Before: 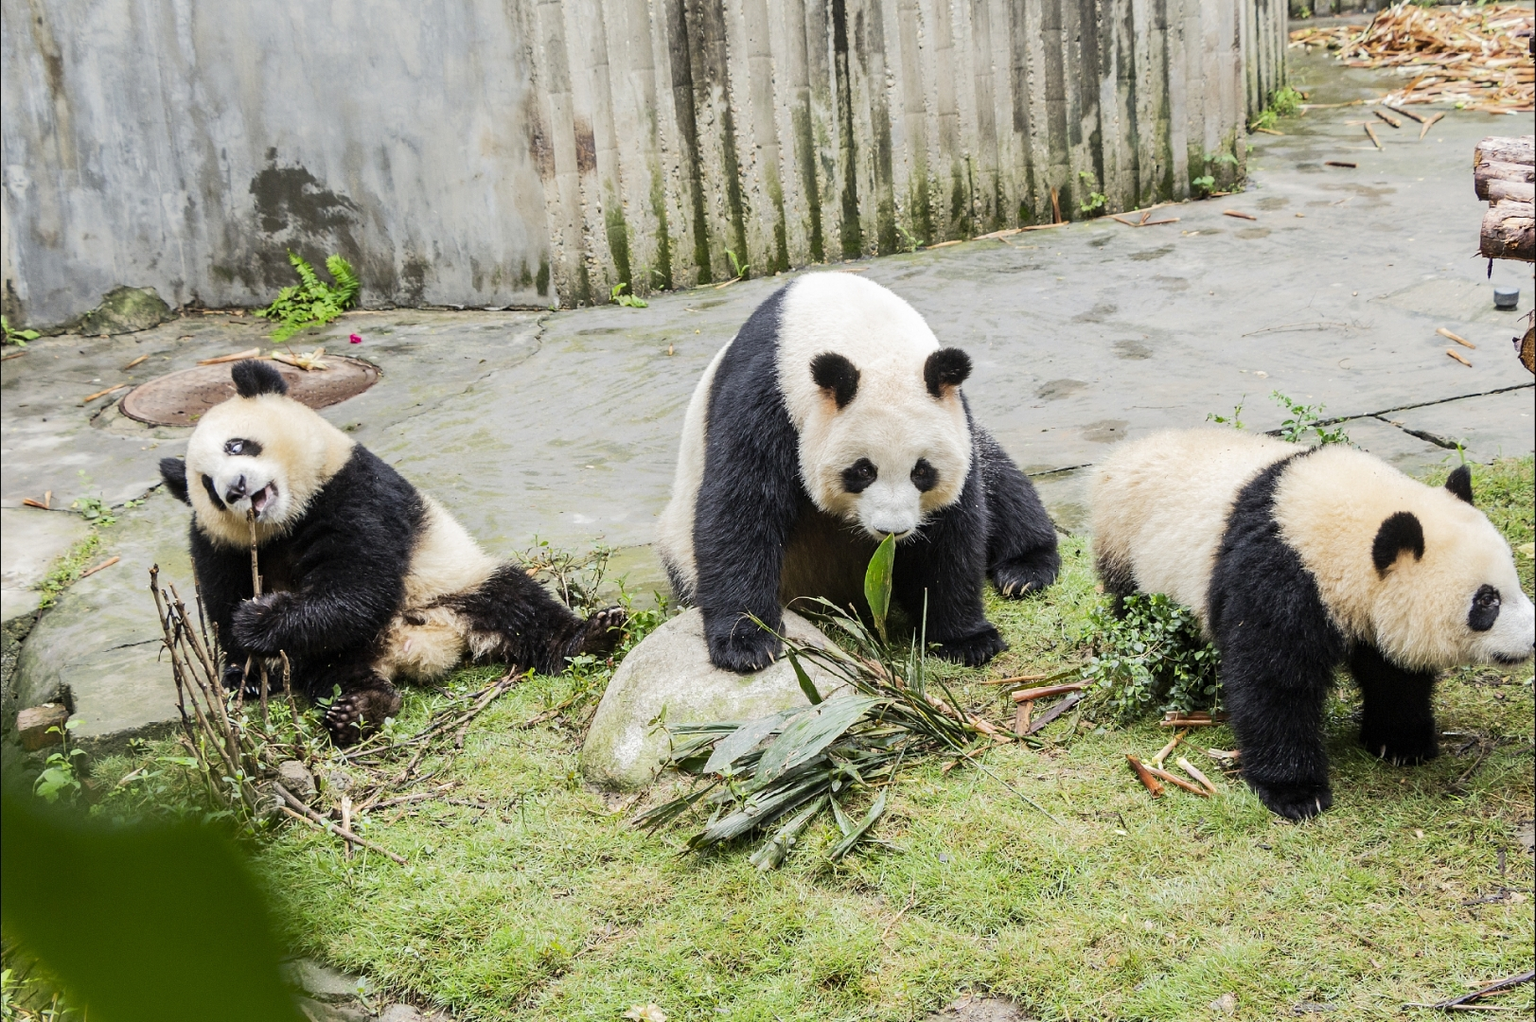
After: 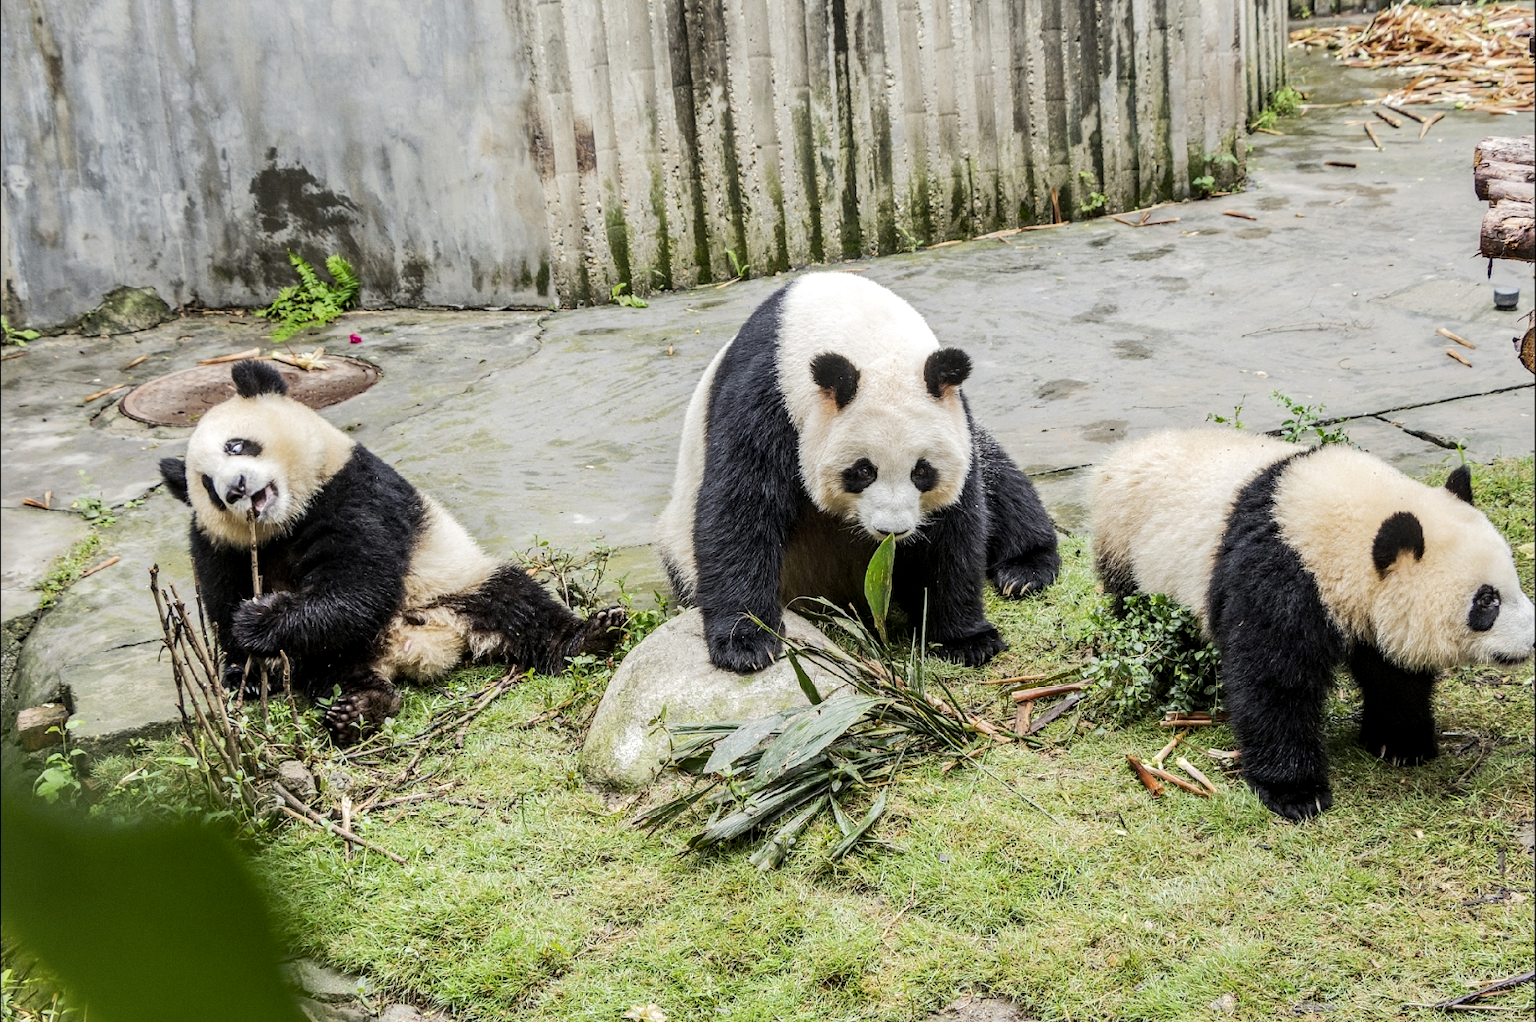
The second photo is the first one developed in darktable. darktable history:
local contrast: detail 144%
contrast equalizer: octaves 7, y [[0.6 ×6], [0.55 ×6], [0 ×6], [0 ×6], [0 ×6]], mix -0.2
